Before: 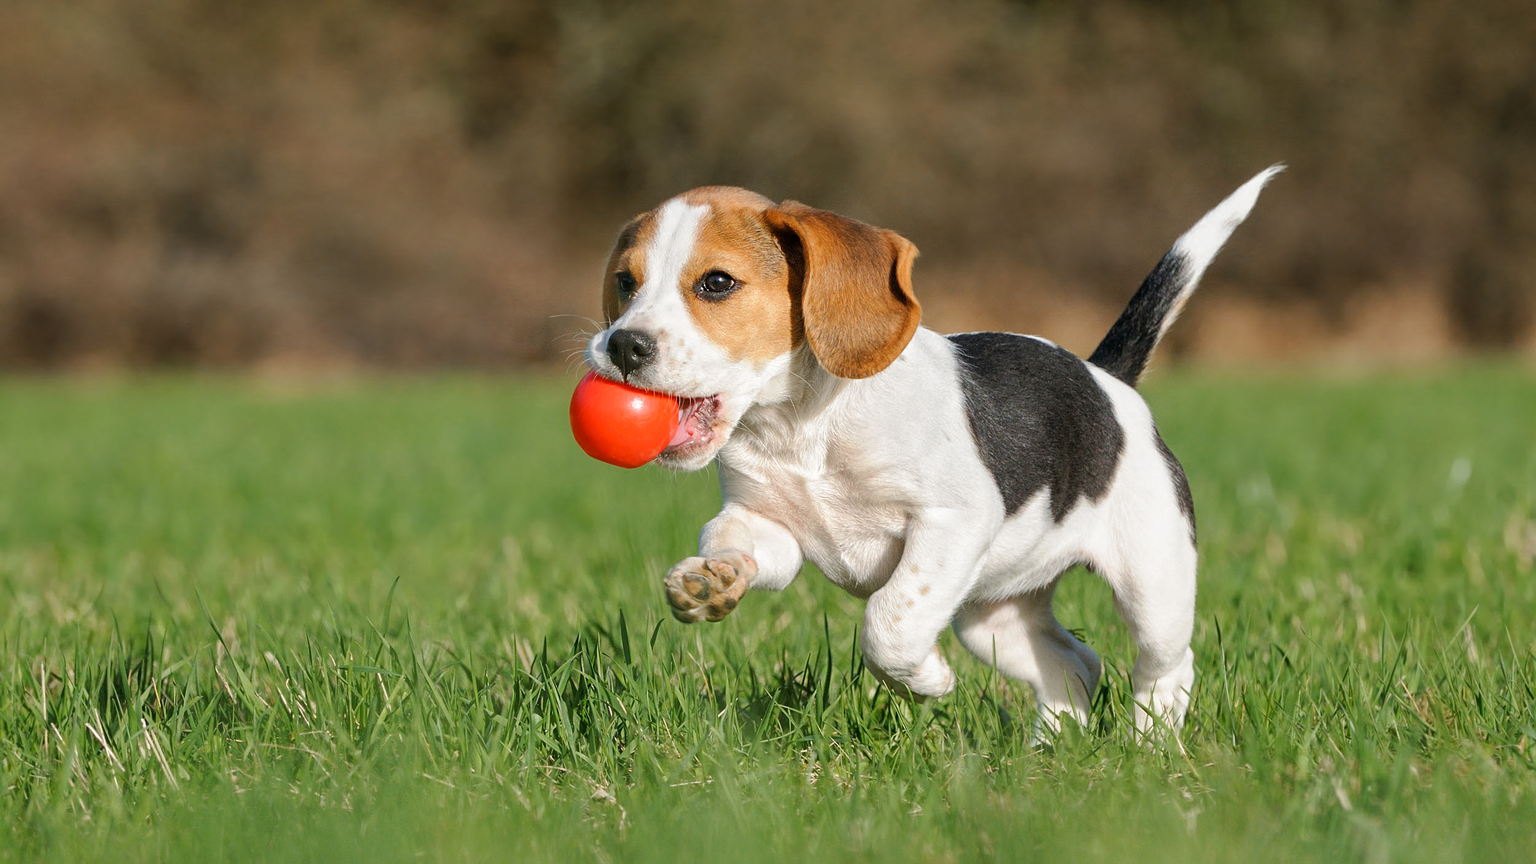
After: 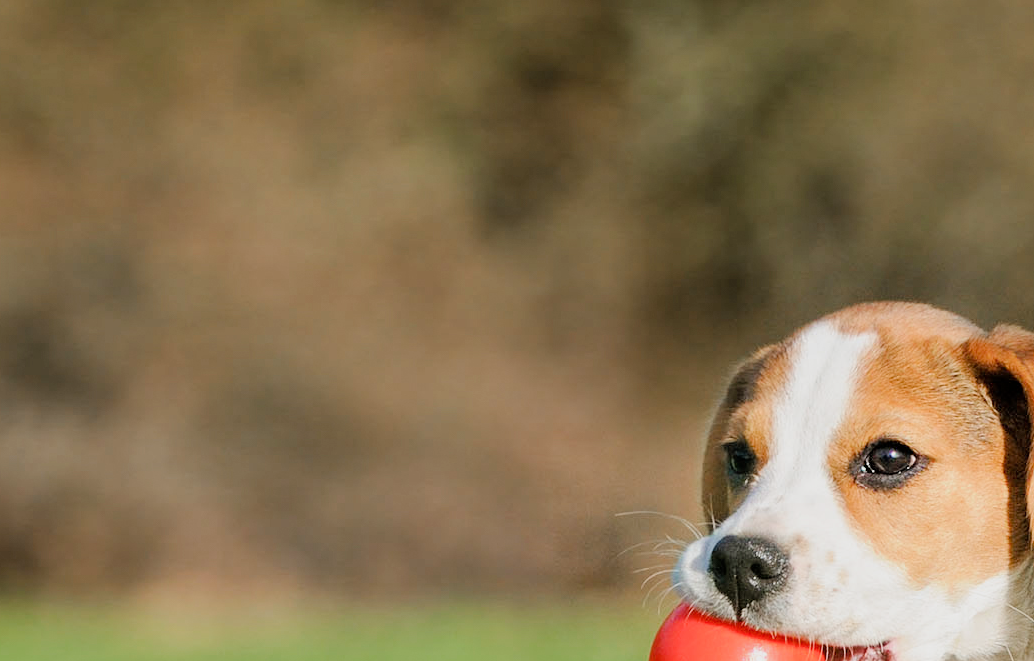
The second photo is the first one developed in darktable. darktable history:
crop and rotate: left 11.161%, top 0.09%, right 47.455%, bottom 52.93%
exposure: black level correction 0, exposure 0.692 EV, compensate highlight preservation false
filmic rgb: black relative exposure -7.65 EV, white relative exposure 4.56 EV, hardness 3.61
